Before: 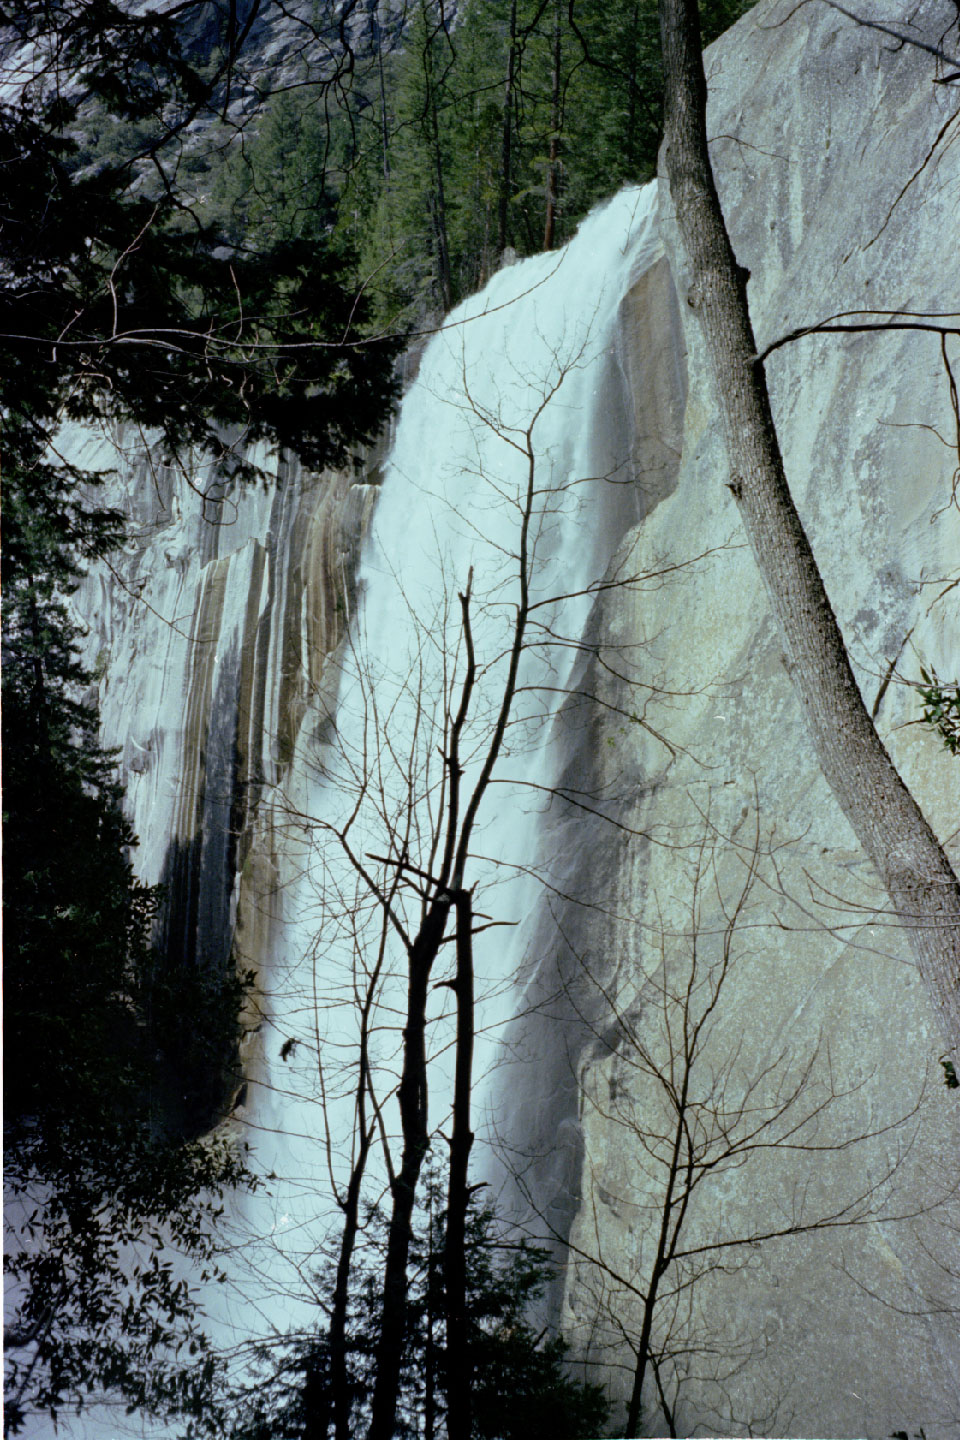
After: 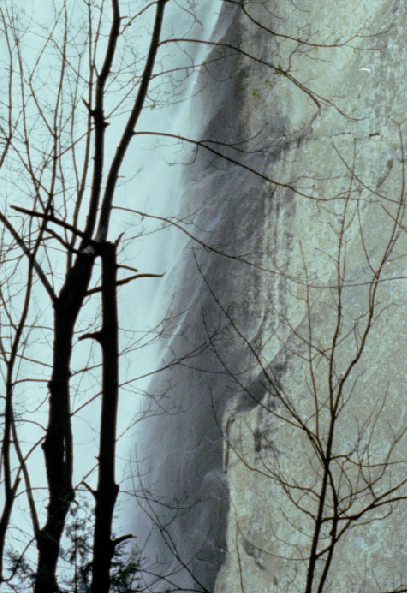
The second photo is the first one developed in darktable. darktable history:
crop: left 37.058%, top 45.026%, right 20.52%, bottom 13.778%
